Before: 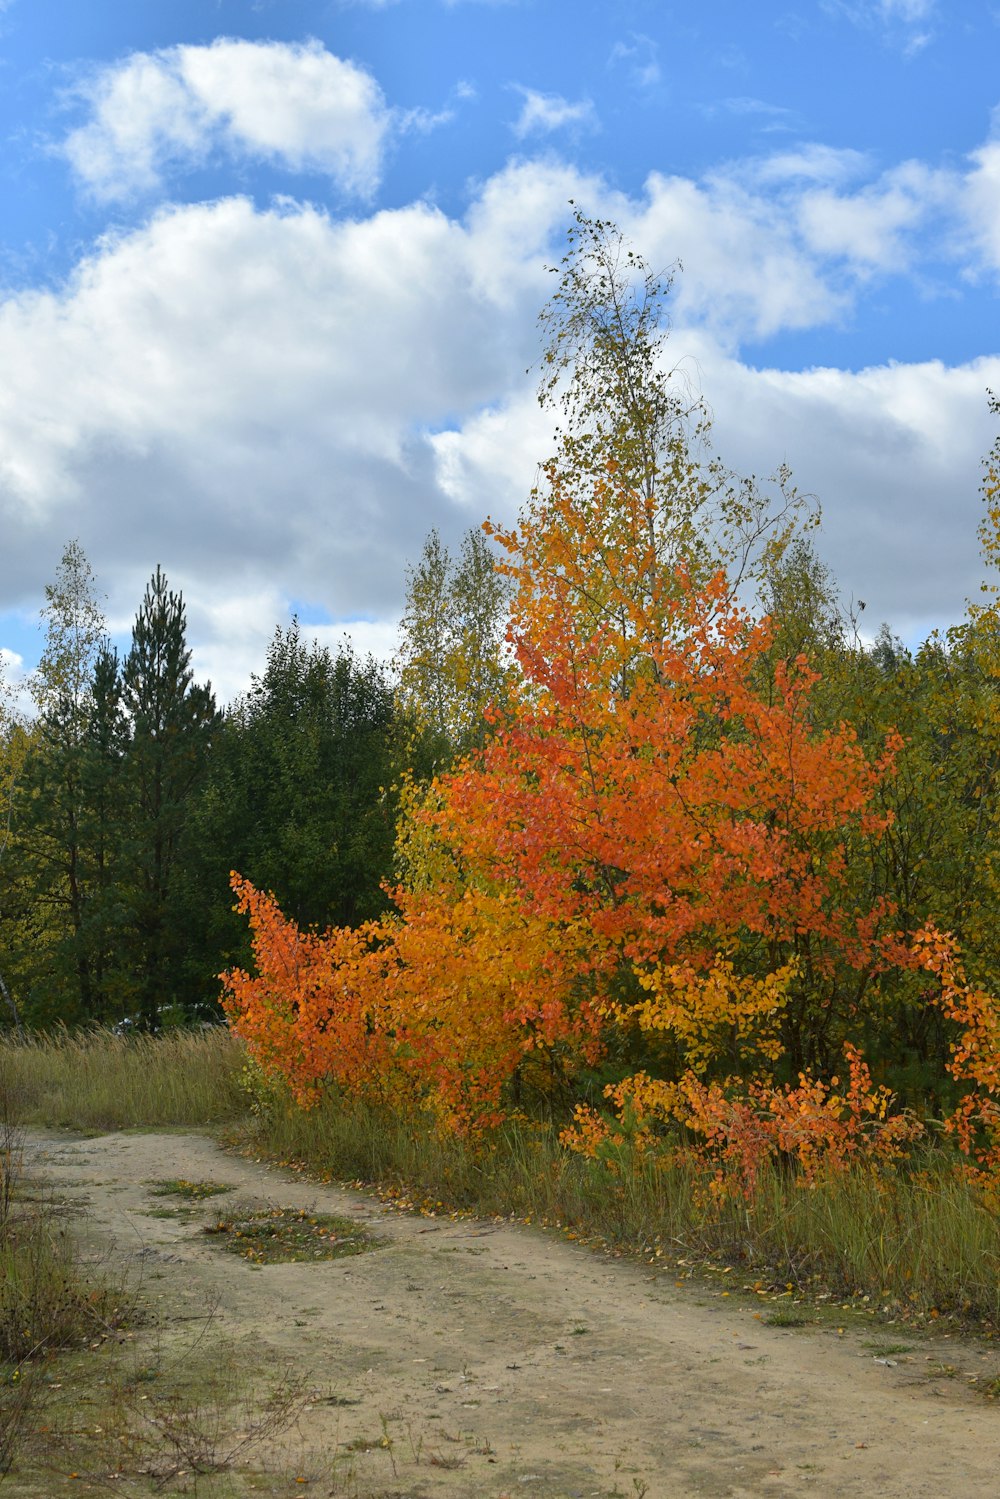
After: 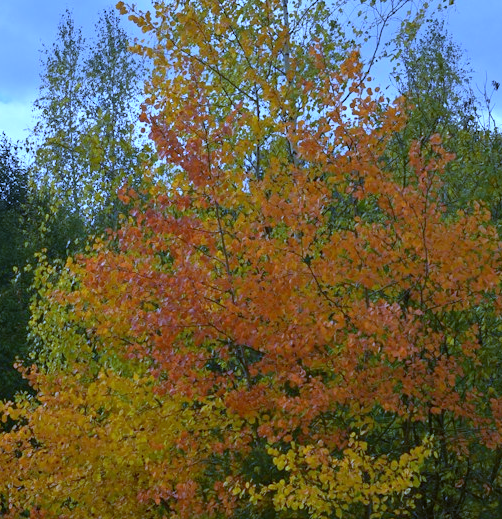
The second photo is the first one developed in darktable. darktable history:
crop: left 36.607%, top 34.735%, right 13.146%, bottom 30.611%
white balance: red 0.766, blue 1.537
